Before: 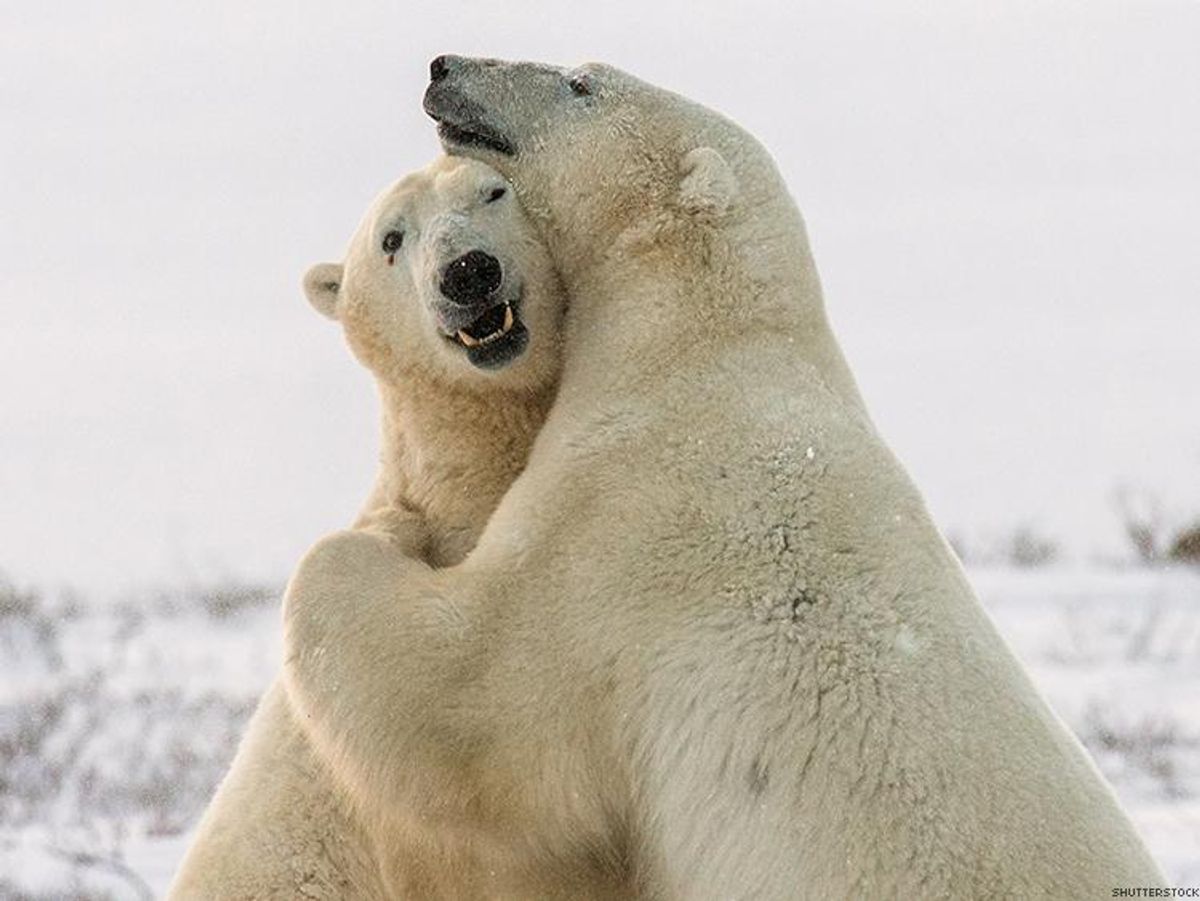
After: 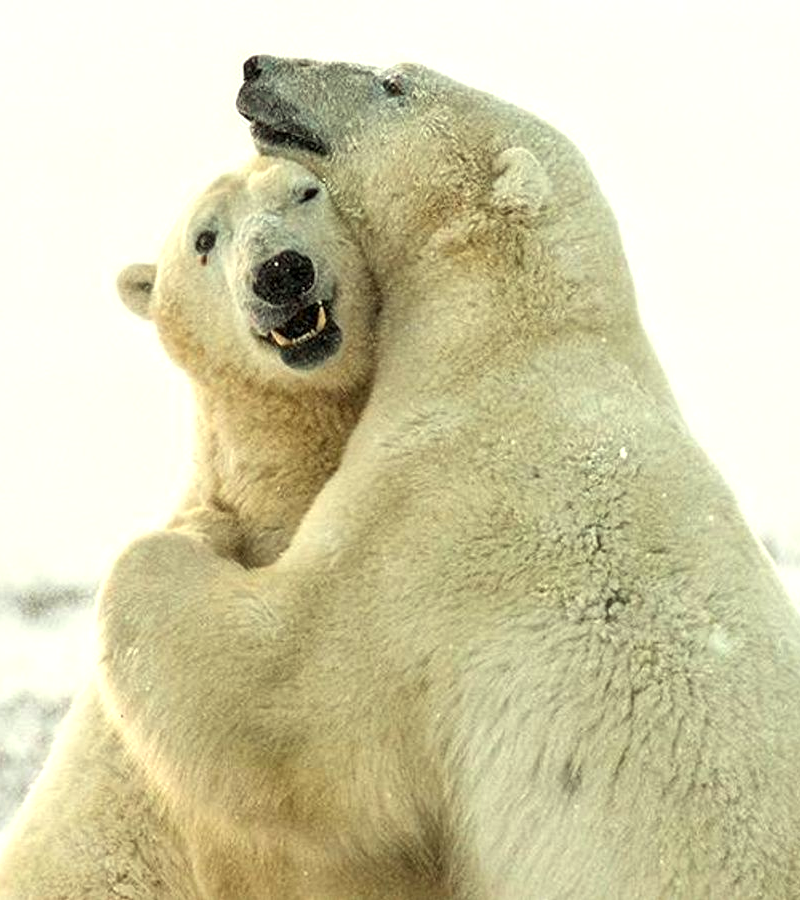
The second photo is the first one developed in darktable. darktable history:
crop and rotate: left 15.612%, right 17.687%
local contrast: mode bilateral grid, contrast 29, coarseness 25, midtone range 0.2
exposure: black level correction 0, exposure 0.498 EV, compensate highlight preservation false
color correction: highlights a* -5.87, highlights b* 11.12
